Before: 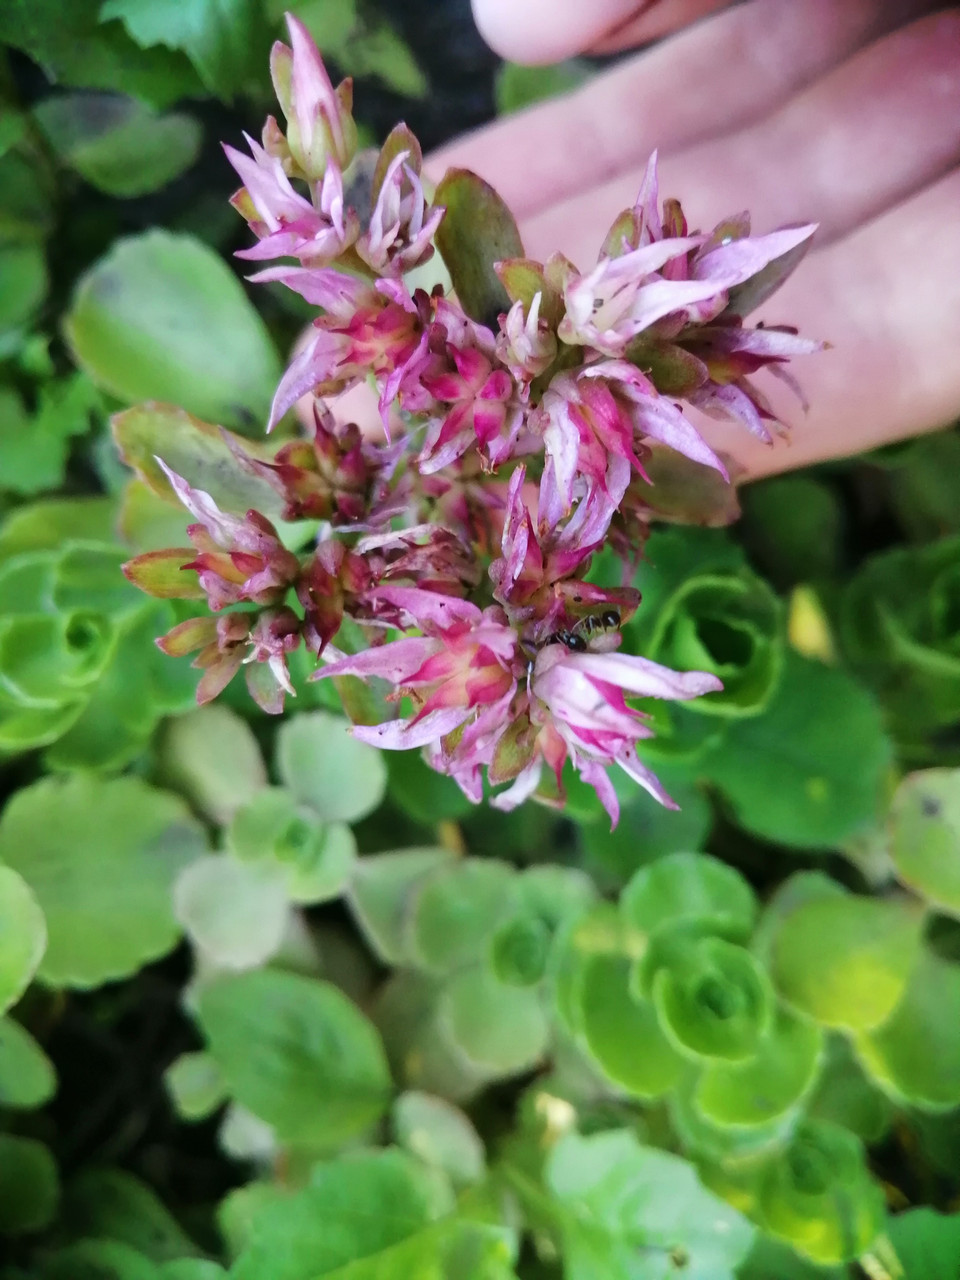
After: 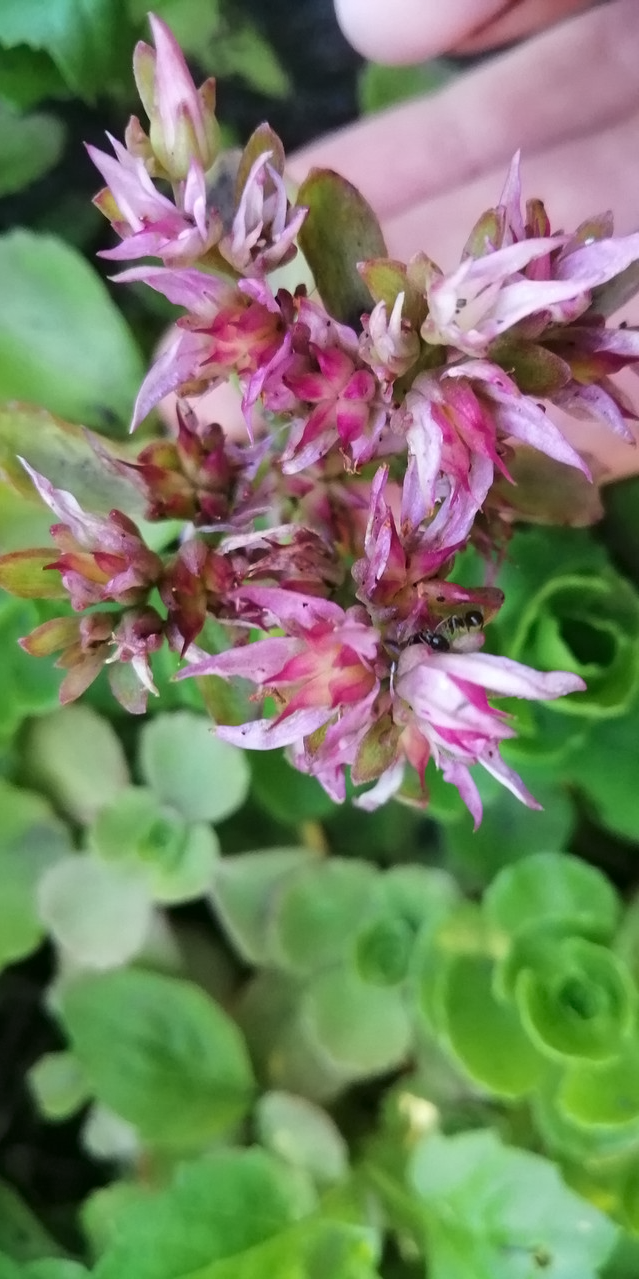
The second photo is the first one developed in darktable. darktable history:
crop and rotate: left 14.335%, right 19.026%
contrast equalizer: y [[0.5 ×6], [0.5 ×6], [0.5 ×6], [0 ×6], [0, 0.039, 0.251, 0.29, 0.293, 0.292]]
shadows and highlights: shadows 25.92, highlights -23.92
